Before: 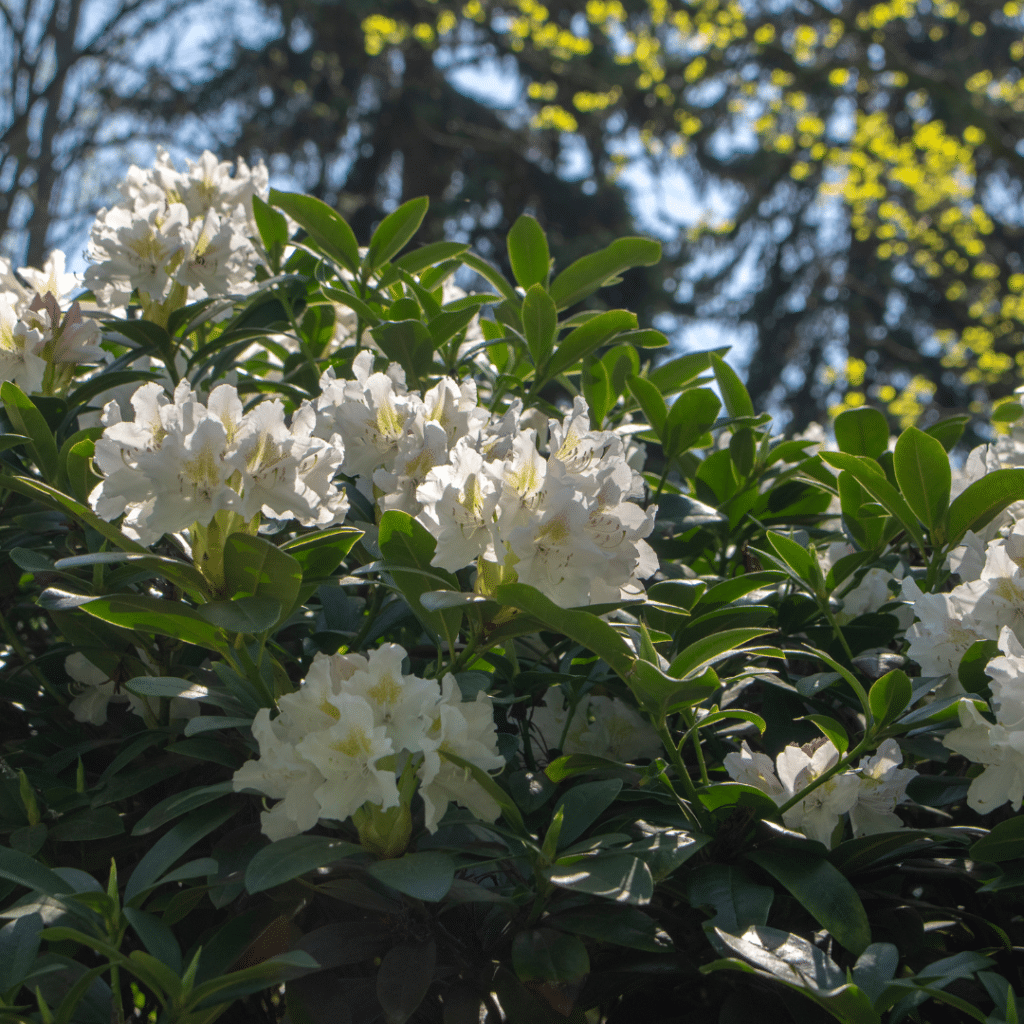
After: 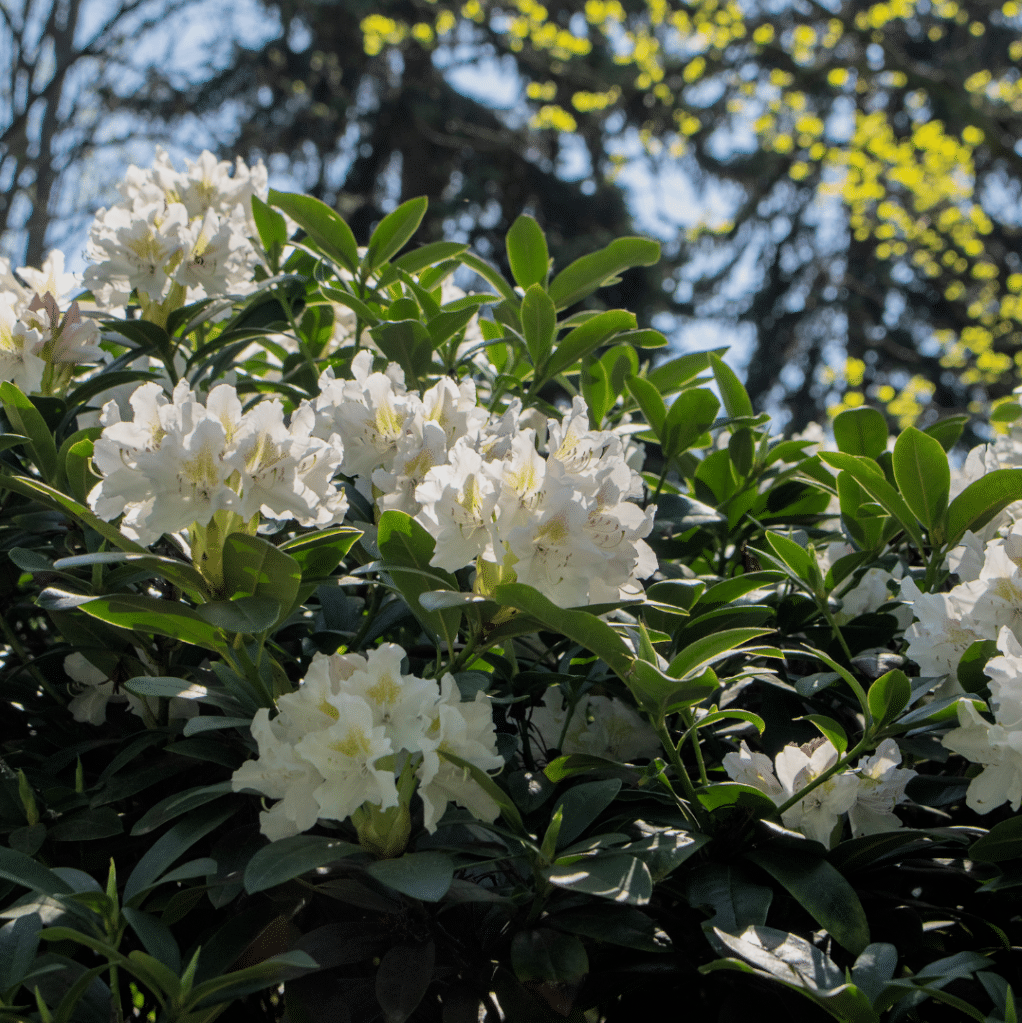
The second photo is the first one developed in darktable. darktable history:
crop and rotate: left 0.156%, bottom 0.01%
exposure: exposure 0.374 EV, compensate highlight preservation false
filmic rgb: middle gray luminance 28.98%, black relative exposure -10.35 EV, white relative exposure 5.48 EV, target black luminance 0%, hardness 3.91, latitude 2.48%, contrast 1.122, highlights saturation mix 3.88%, shadows ↔ highlights balance 15.63%
